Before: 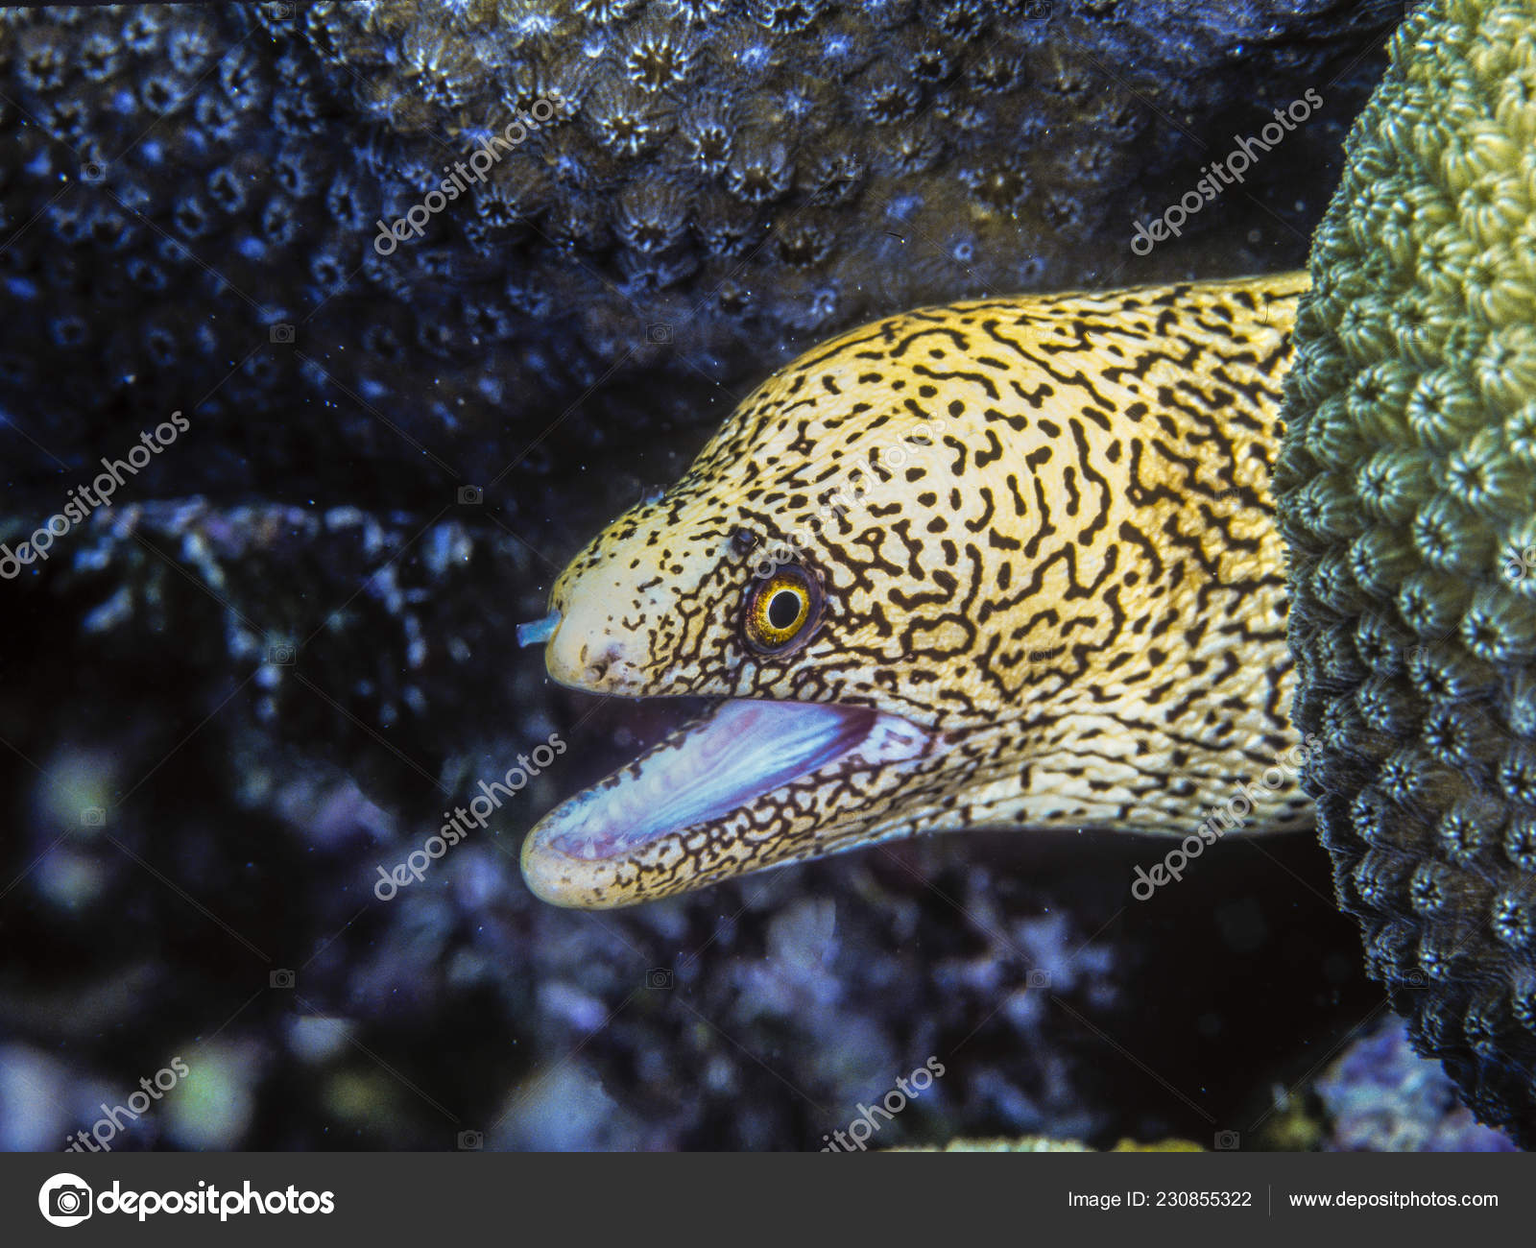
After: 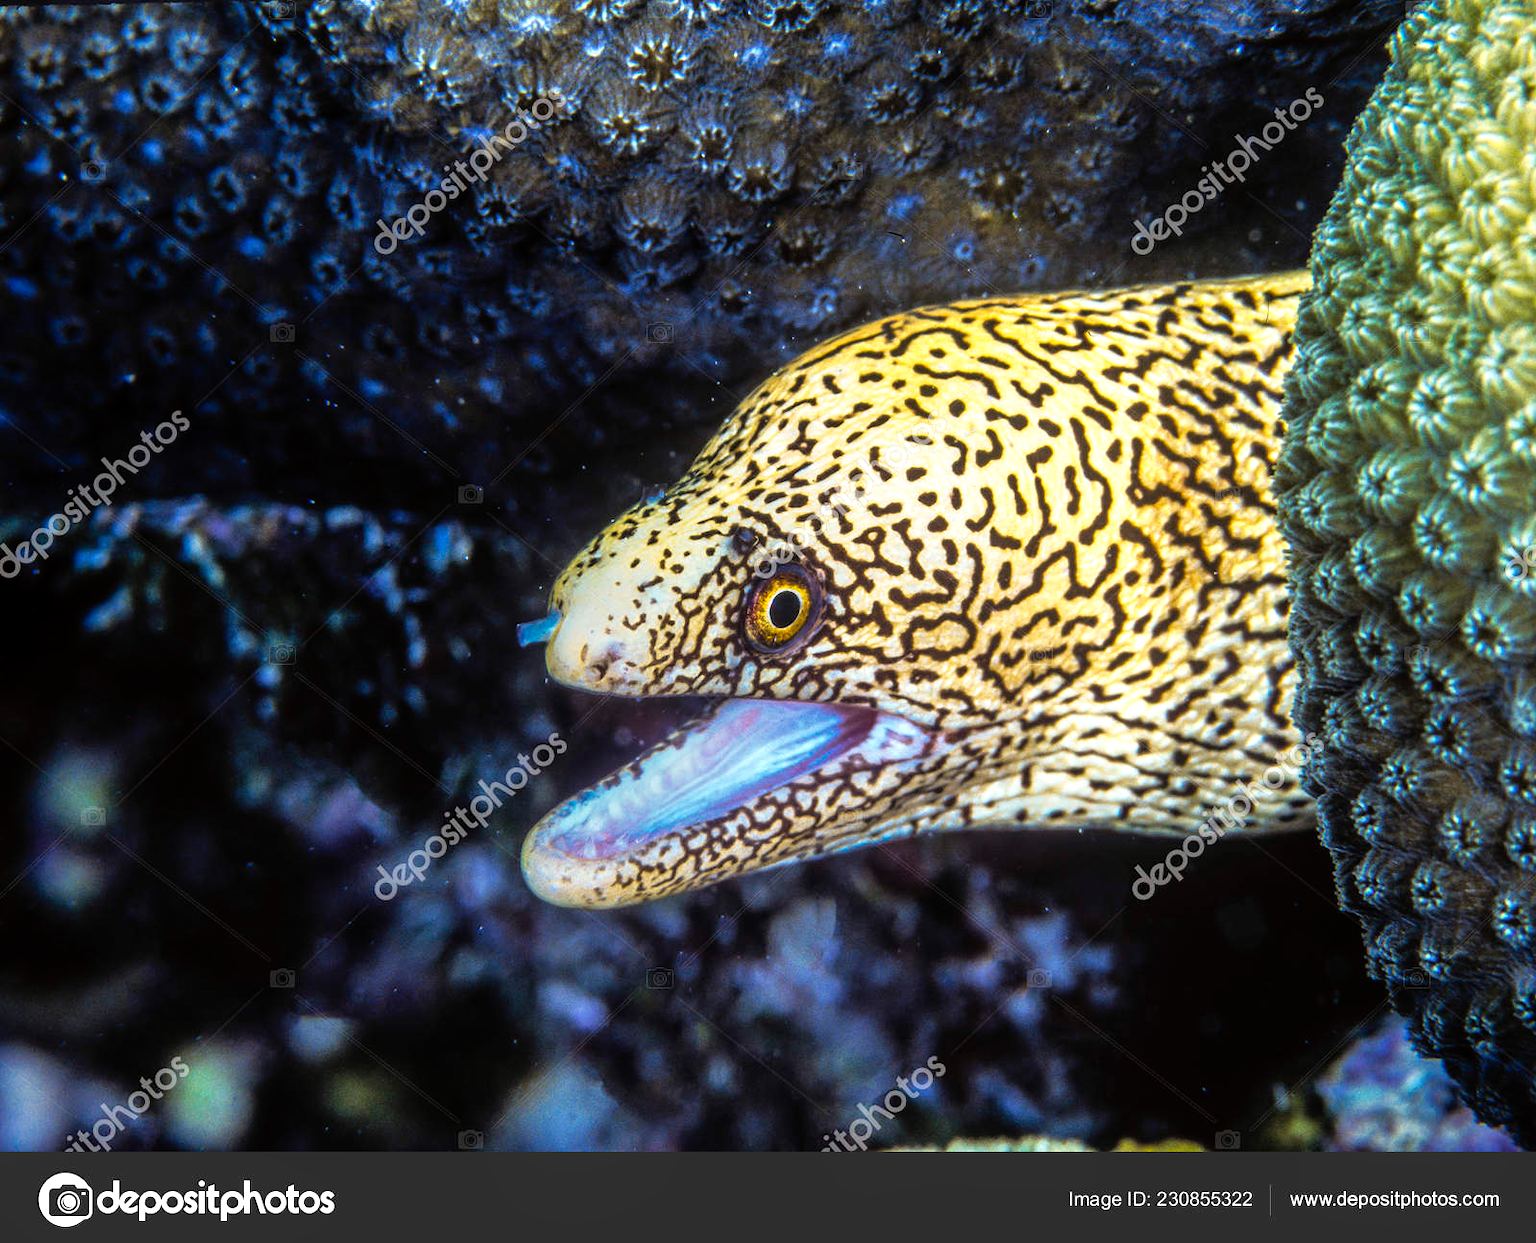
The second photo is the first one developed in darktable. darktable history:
color zones: curves: ch0 [(0, 0.5) (0.143, 0.5) (0.286, 0.5) (0.429, 0.5) (0.62, 0.489) (0.714, 0.445) (0.844, 0.496) (1, 0.5)]; ch1 [(0, 0.5) (0.143, 0.5) (0.286, 0.5) (0.429, 0.5) (0.571, 0.5) (0.714, 0.523) (0.857, 0.5) (1, 0.5)]
crop: top 0.113%, bottom 0.199%
tone equalizer: -8 EV -0.452 EV, -7 EV -0.361 EV, -6 EV -0.305 EV, -5 EV -0.191 EV, -3 EV 0.227 EV, -2 EV 0.333 EV, -1 EV 0.396 EV, +0 EV 0.433 EV
